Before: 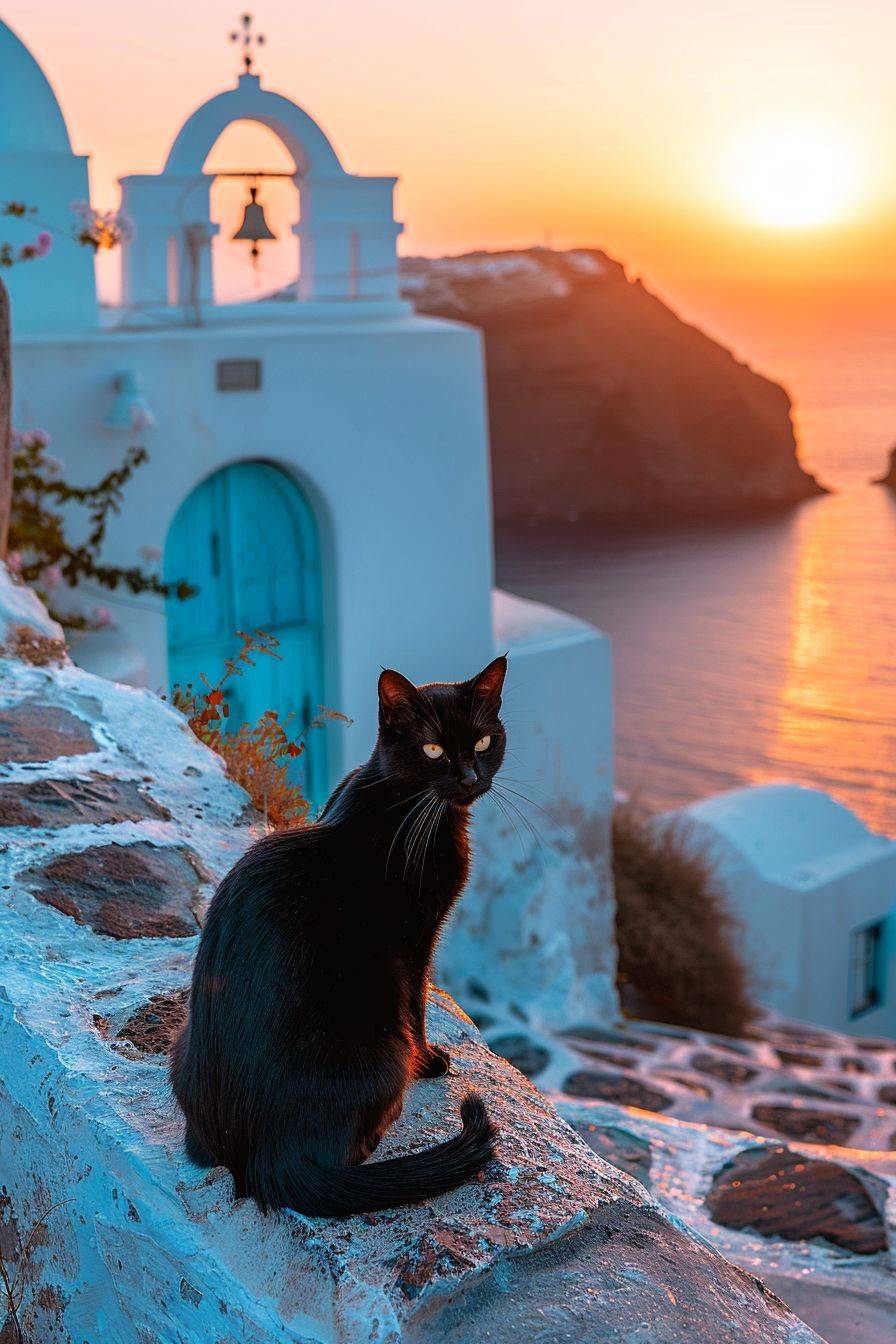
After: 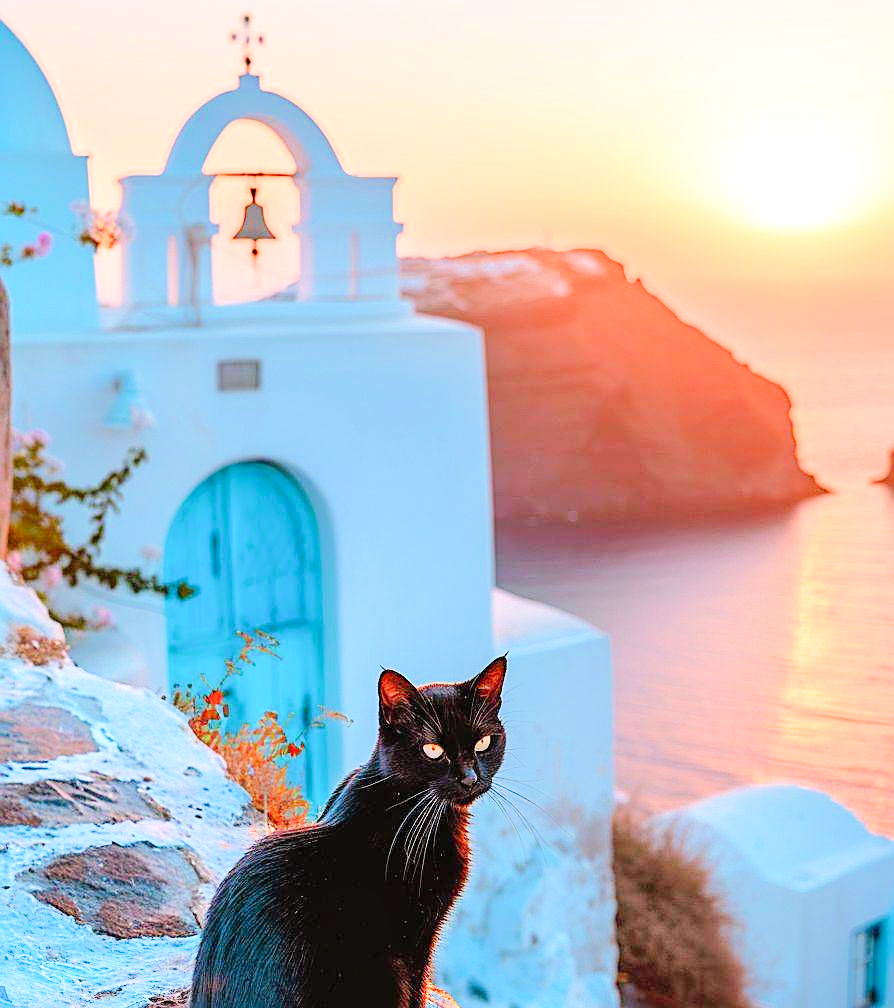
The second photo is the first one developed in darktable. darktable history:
exposure: black level correction 0, exposure 1.3 EV, compensate exposure bias true, compensate highlight preservation false
levels: levels [0, 0.397, 0.955]
crop: bottom 24.967%
sharpen: on, module defaults
shadows and highlights: shadows 37.27, highlights -28.18, soften with gaussian
filmic rgb: black relative exposure -7.65 EV, white relative exposure 4.56 EV, hardness 3.61
